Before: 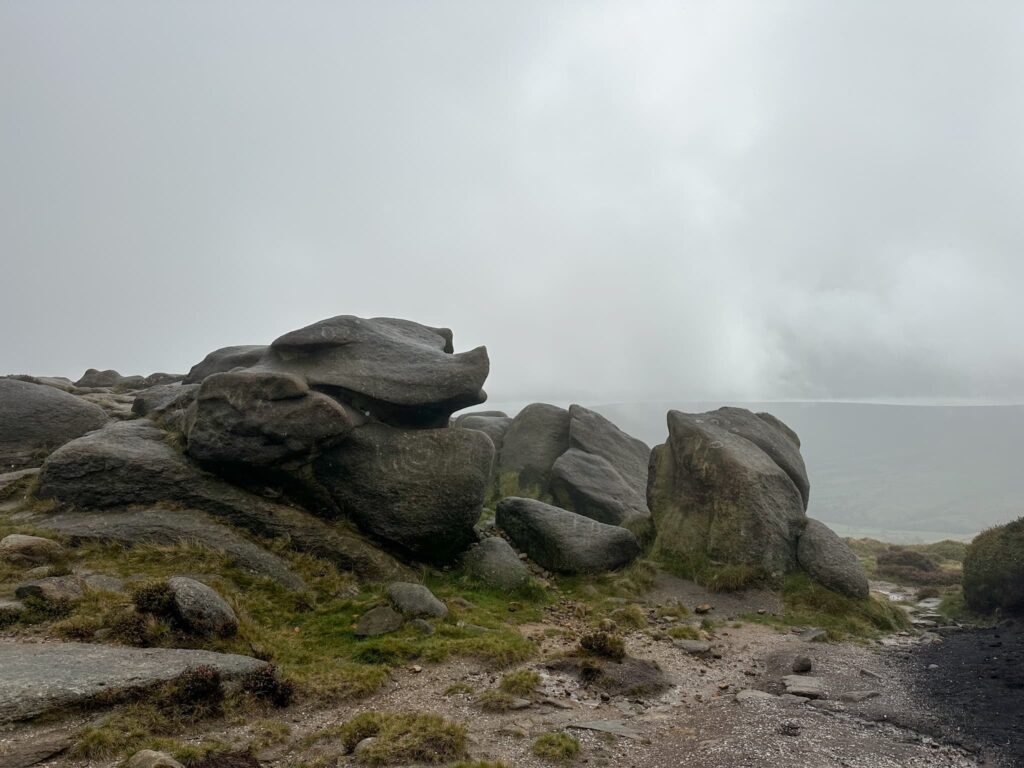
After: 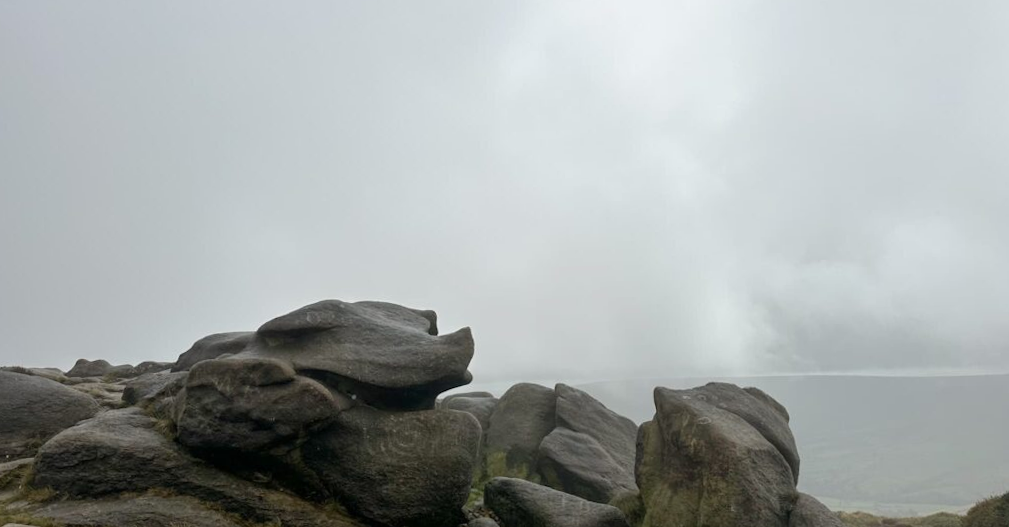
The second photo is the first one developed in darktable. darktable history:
rotate and perspective: rotation -1.32°, lens shift (horizontal) -0.031, crop left 0.015, crop right 0.985, crop top 0.047, crop bottom 0.982
shadows and highlights: radius 334.93, shadows 63.48, highlights 6.06, compress 87.7%, highlights color adjustment 39.73%, soften with gaussian
crop: bottom 28.576%
